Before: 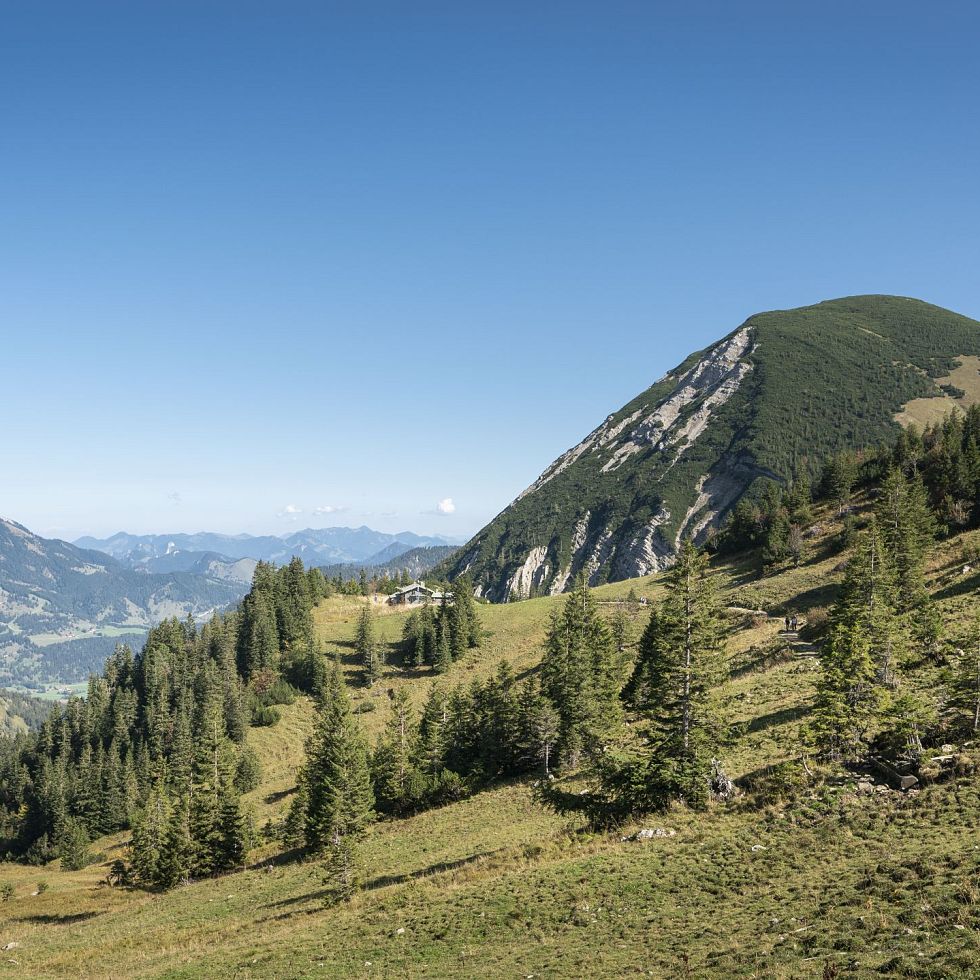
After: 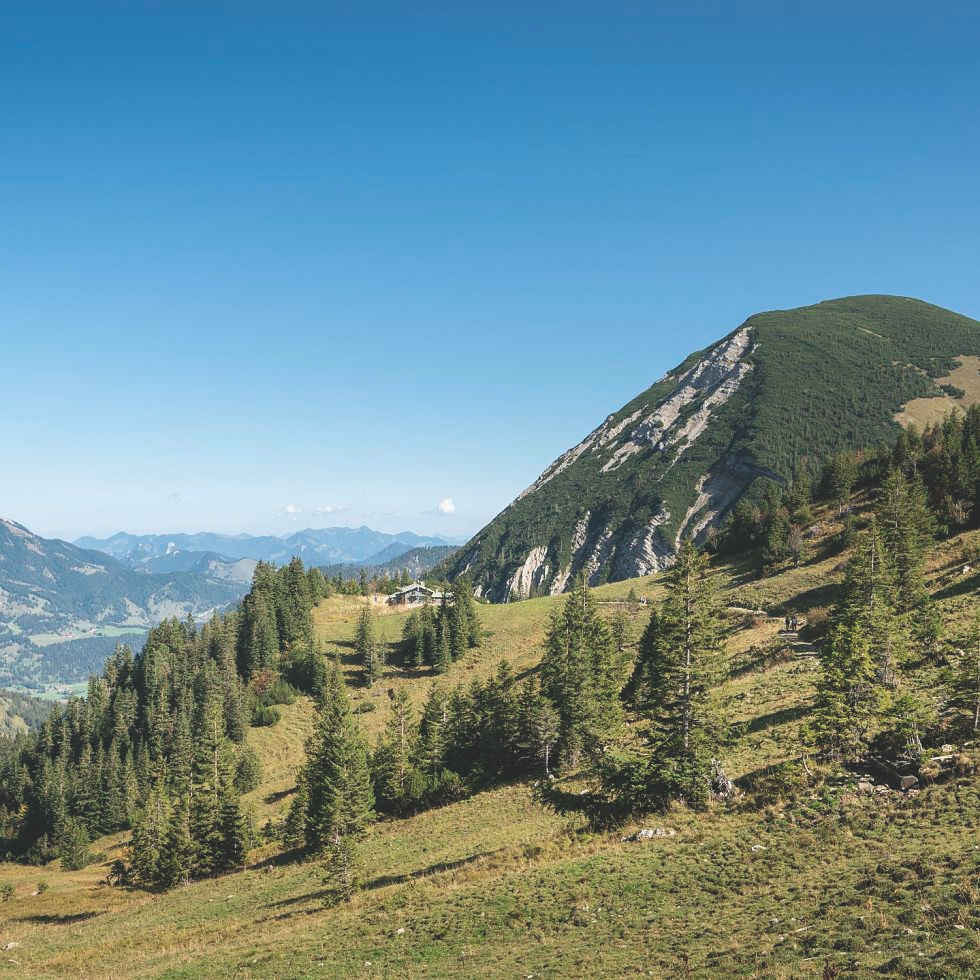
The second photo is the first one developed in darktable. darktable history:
exposure: black level correction -0.021, exposure -0.039 EV, compensate exposure bias true, compensate highlight preservation false
